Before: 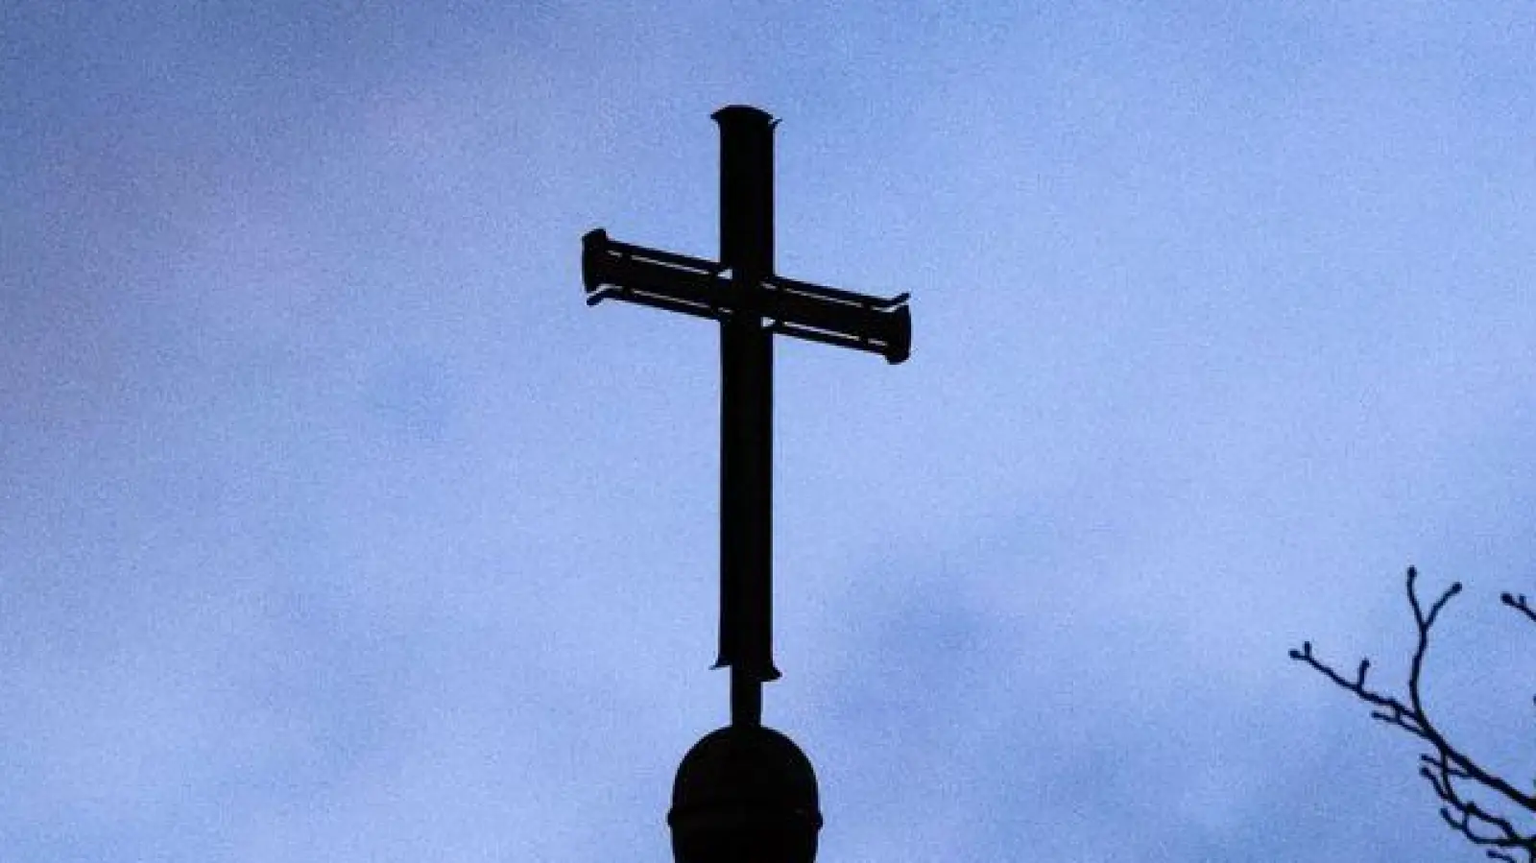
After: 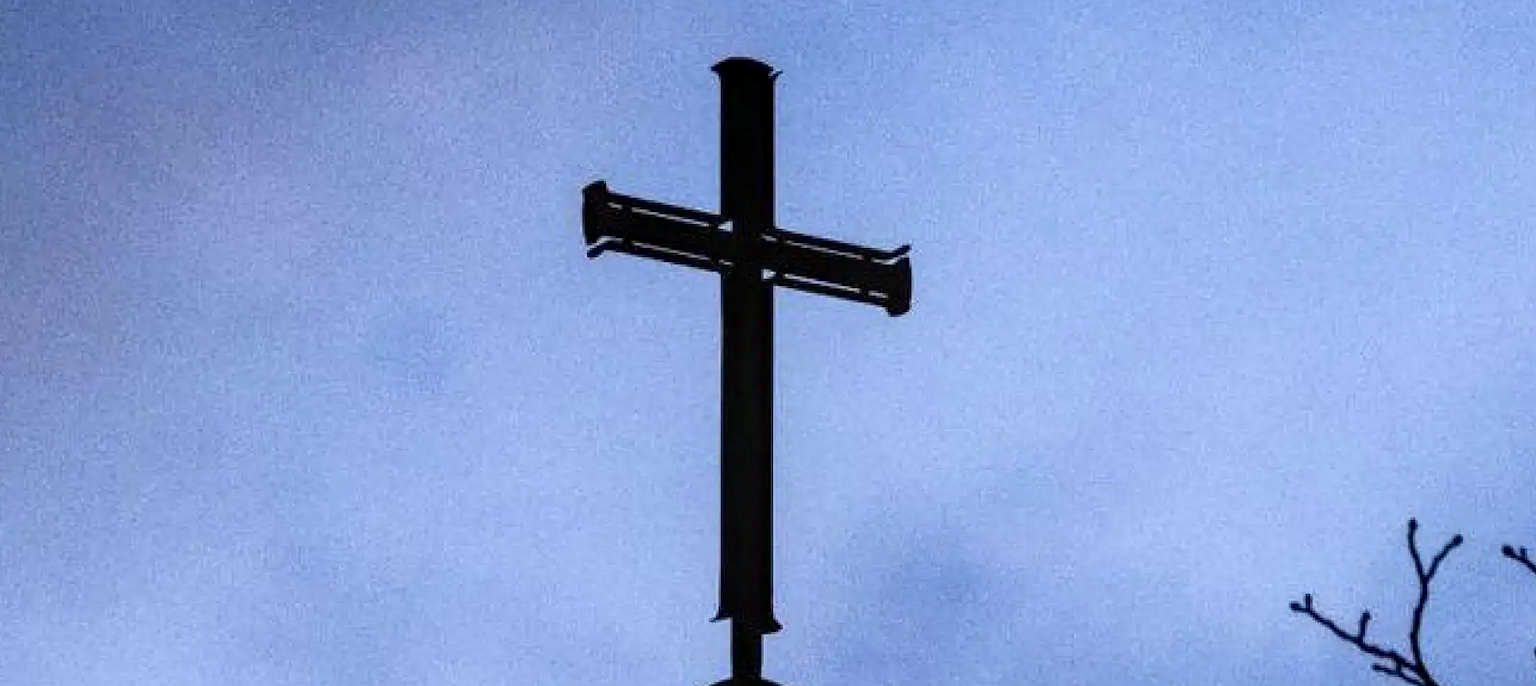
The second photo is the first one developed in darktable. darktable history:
crop and rotate: top 5.649%, bottom 14.793%
local contrast: detail 130%
